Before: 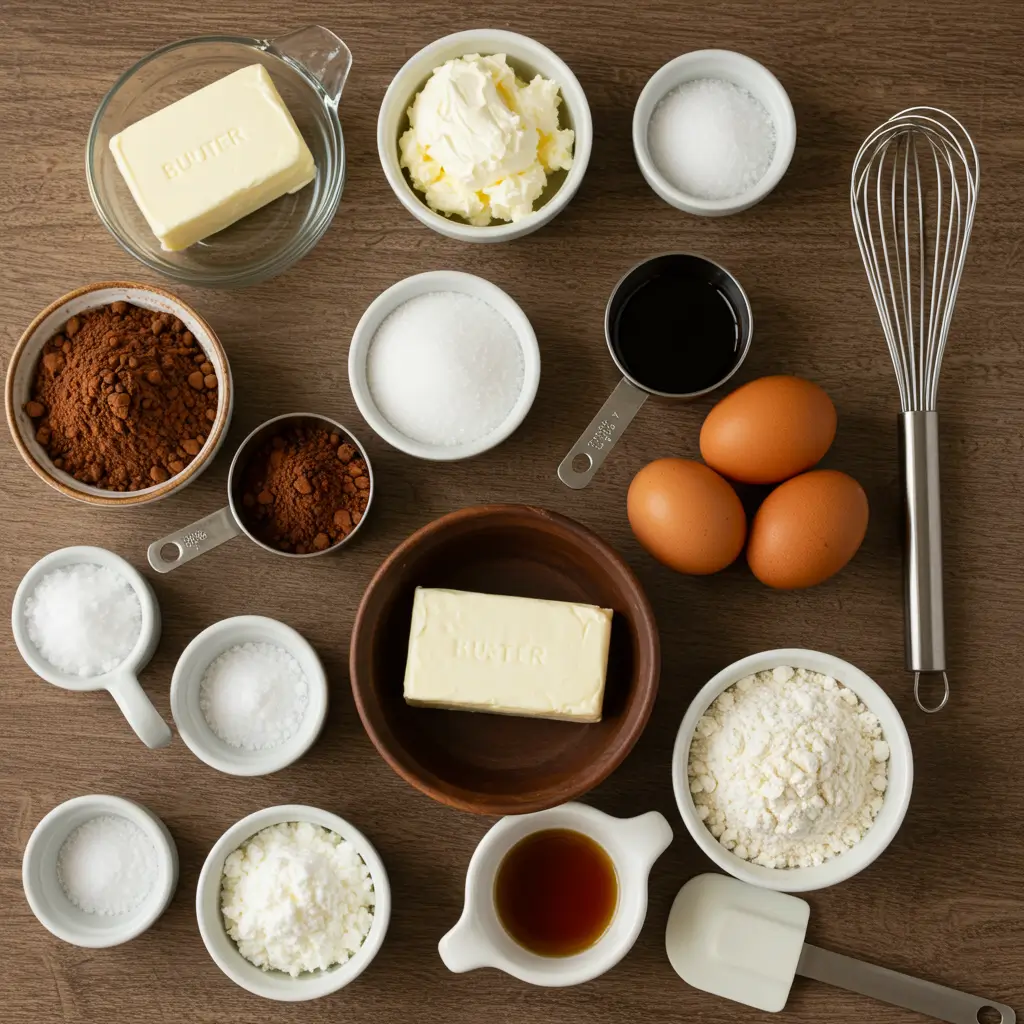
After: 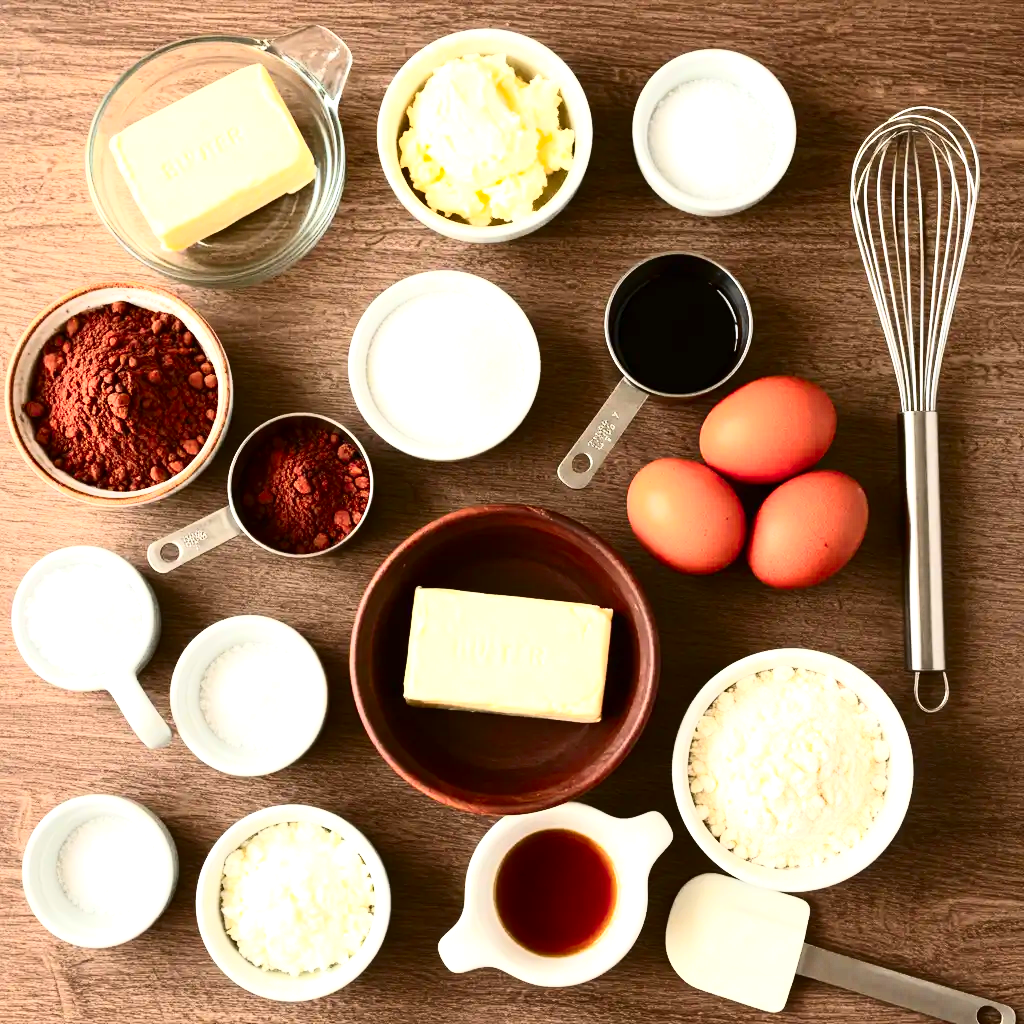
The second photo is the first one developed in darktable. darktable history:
color zones: curves: ch1 [(0.309, 0.524) (0.41, 0.329) (0.508, 0.509)]; ch2 [(0.25, 0.457) (0.75, 0.5)]
exposure: exposure 1 EV, compensate exposure bias true, compensate highlight preservation false
contrast brightness saturation: contrast 0.413, brightness 0.107, saturation 0.211
